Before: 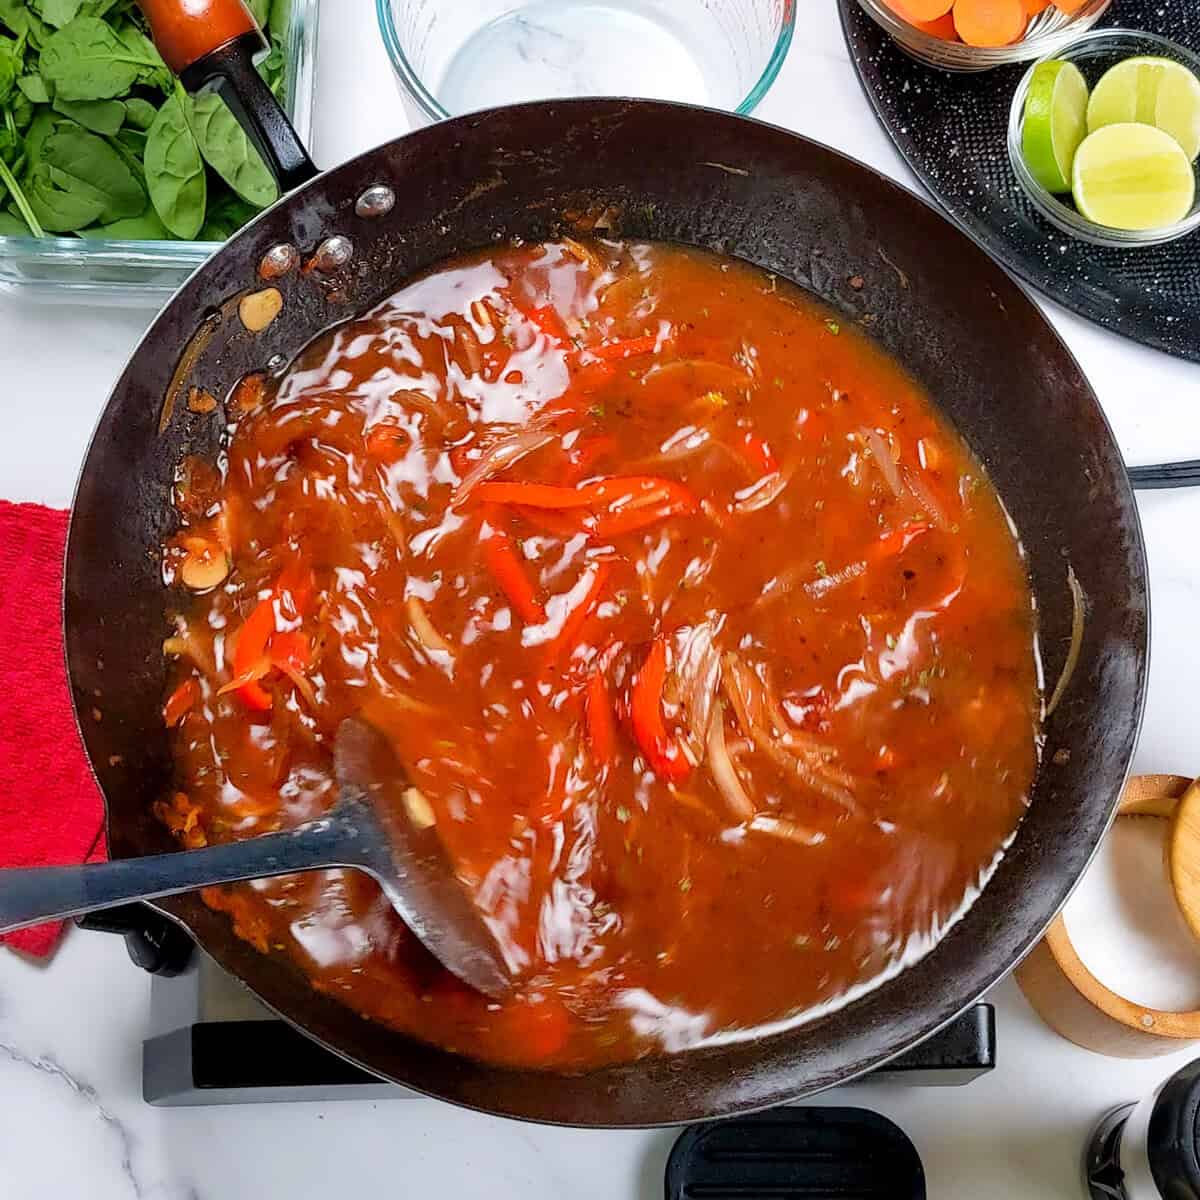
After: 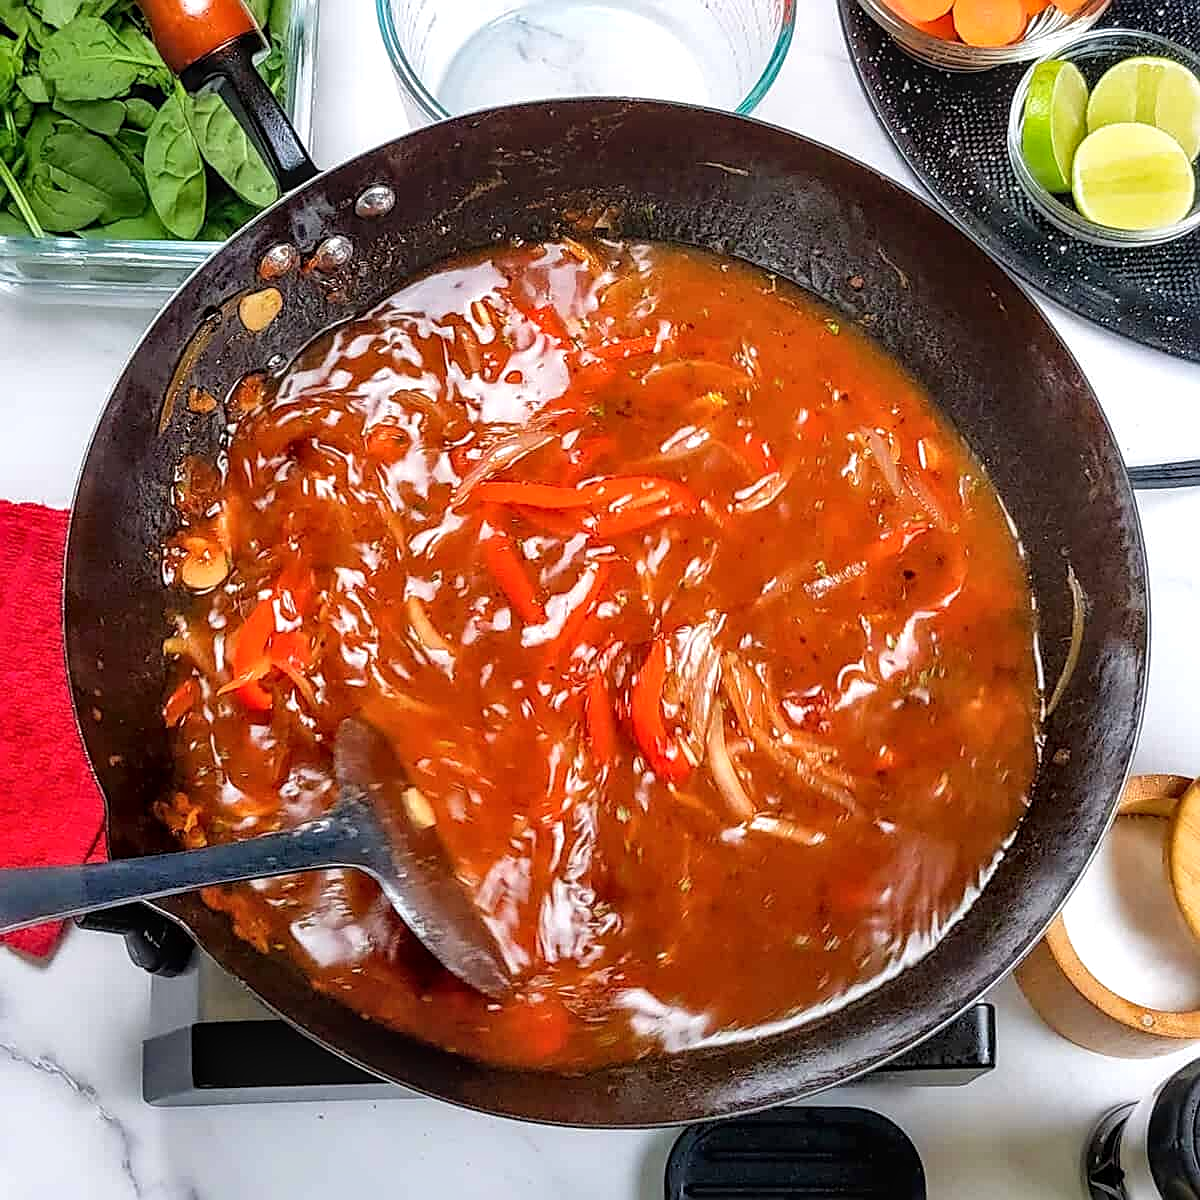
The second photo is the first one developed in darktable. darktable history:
local contrast: on, module defaults
exposure: exposure 0.214 EV, compensate highlight preservation false
sharpen: on, module defaults
tone equalizer: smoothing diameter 2.04%, edges refinement/feathering 15.79, mask exposure compensation -1.57 EV, filter diffusion 5
